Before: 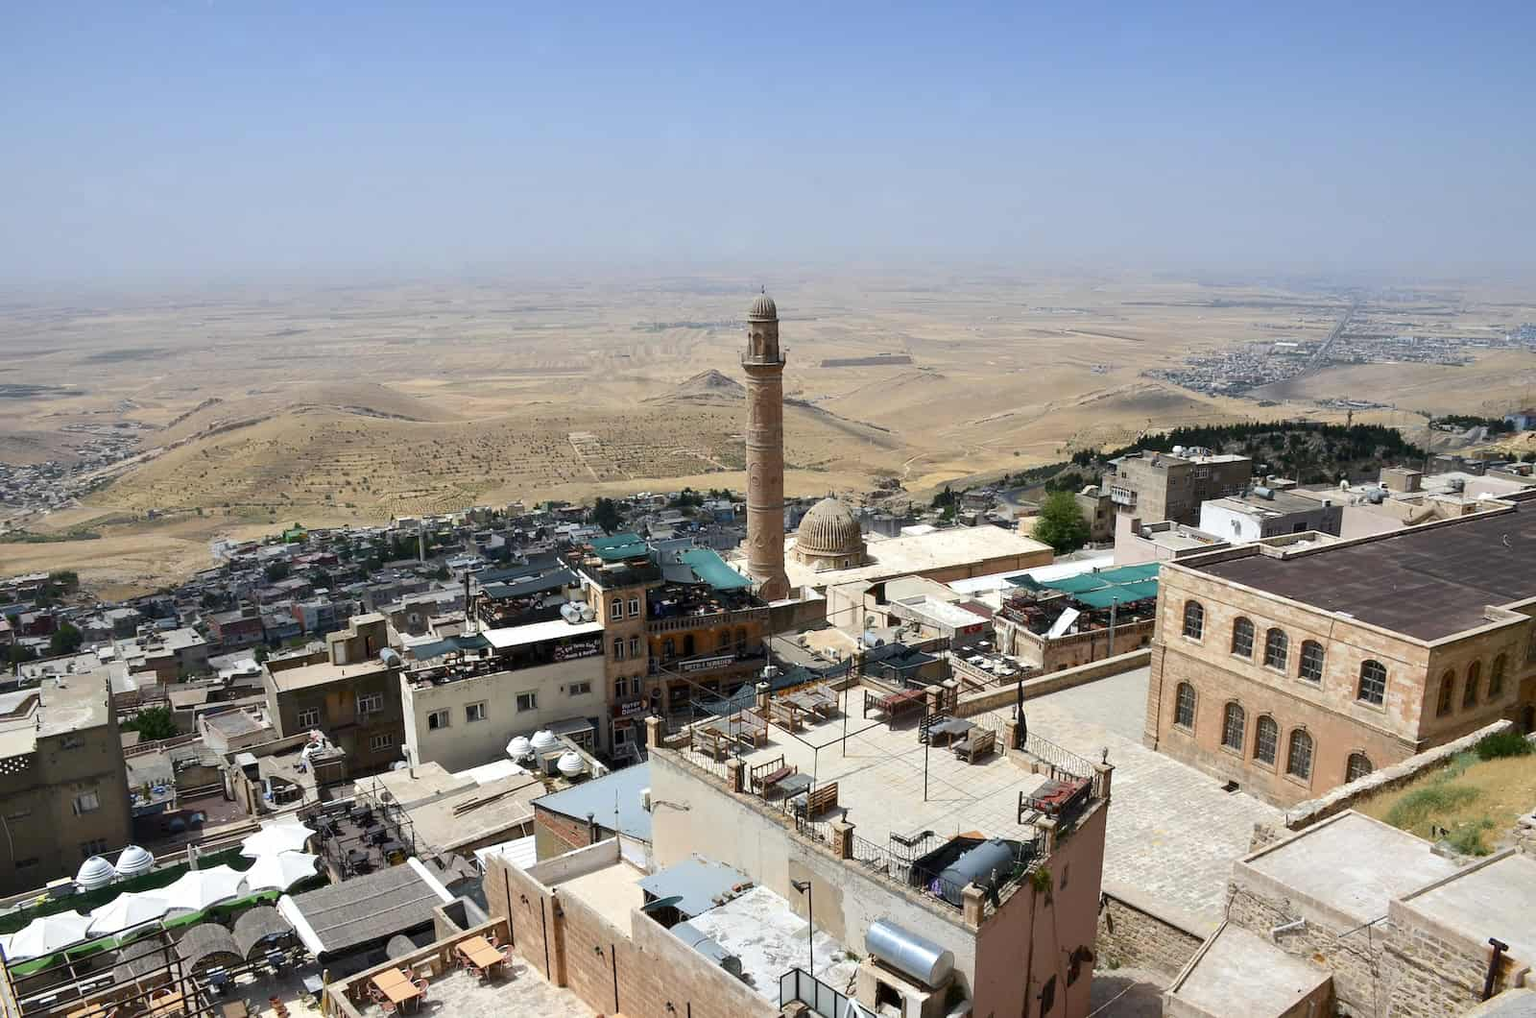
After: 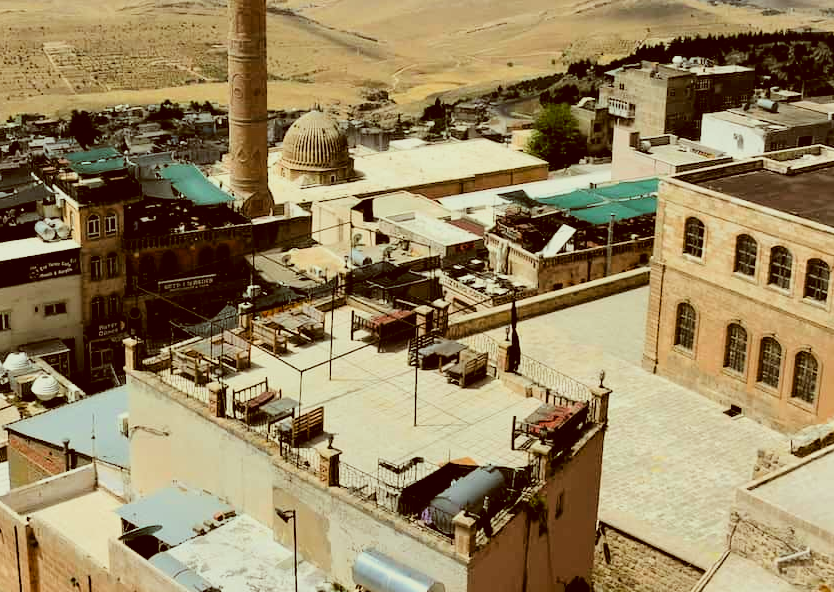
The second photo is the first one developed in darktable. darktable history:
crop: left 34.344%, top 38.573%, right 13.52%, bottom 5.484%
filmic rgb: black relative exposure -5.12 EV, white relative exposure 4 EV, hardness 2.88, contrast 1.299, highlights saturation mix -28.82%, color science v6 (2022)
exposure: compensate highlight preservation false
color correction: highlights a* -5.5, highlights b* 9.8, shadows a* 9.54, shadows b* 24.57
